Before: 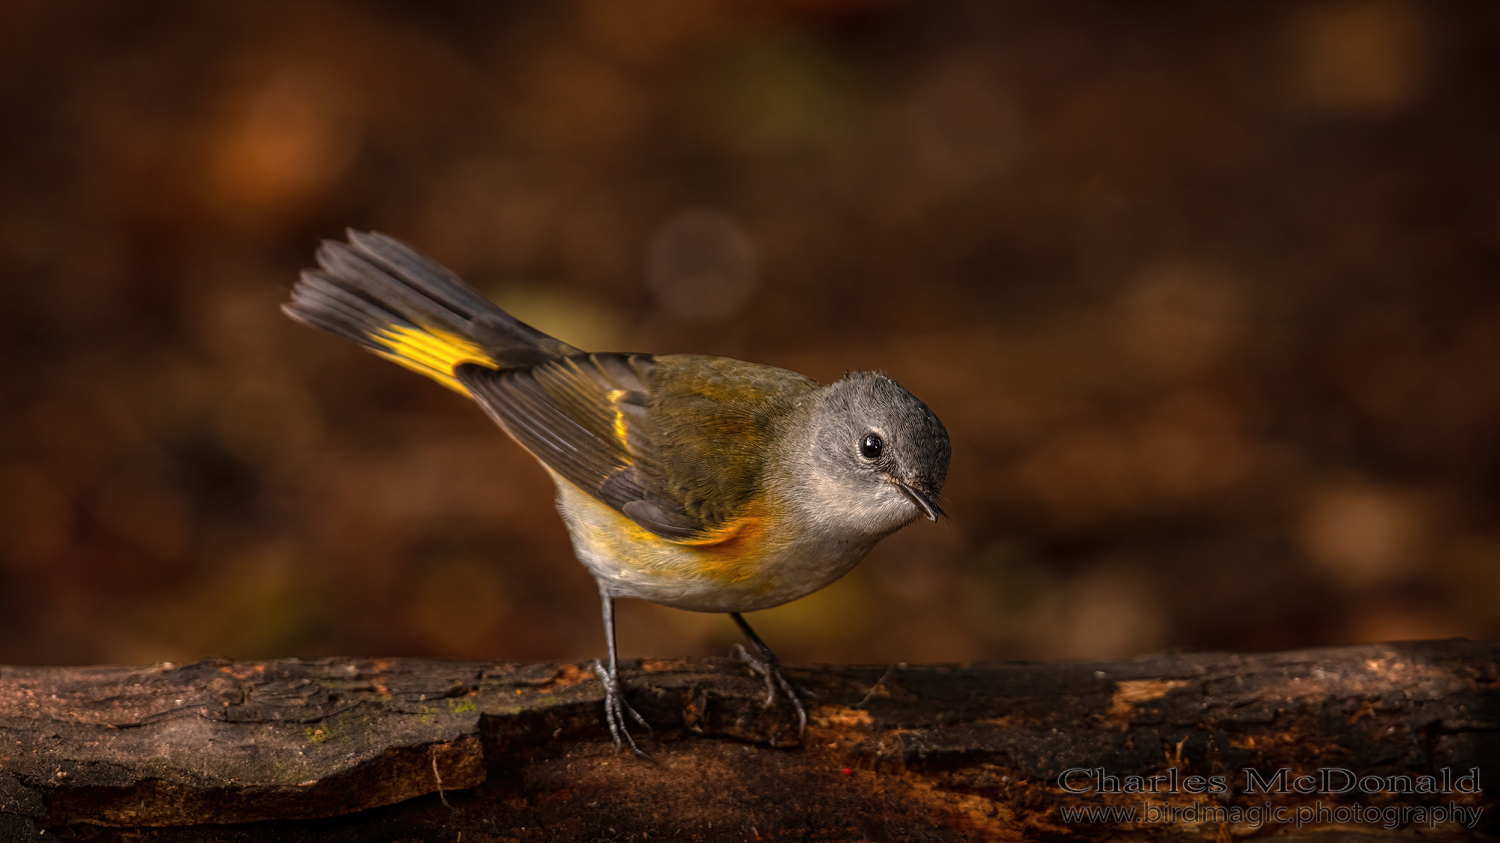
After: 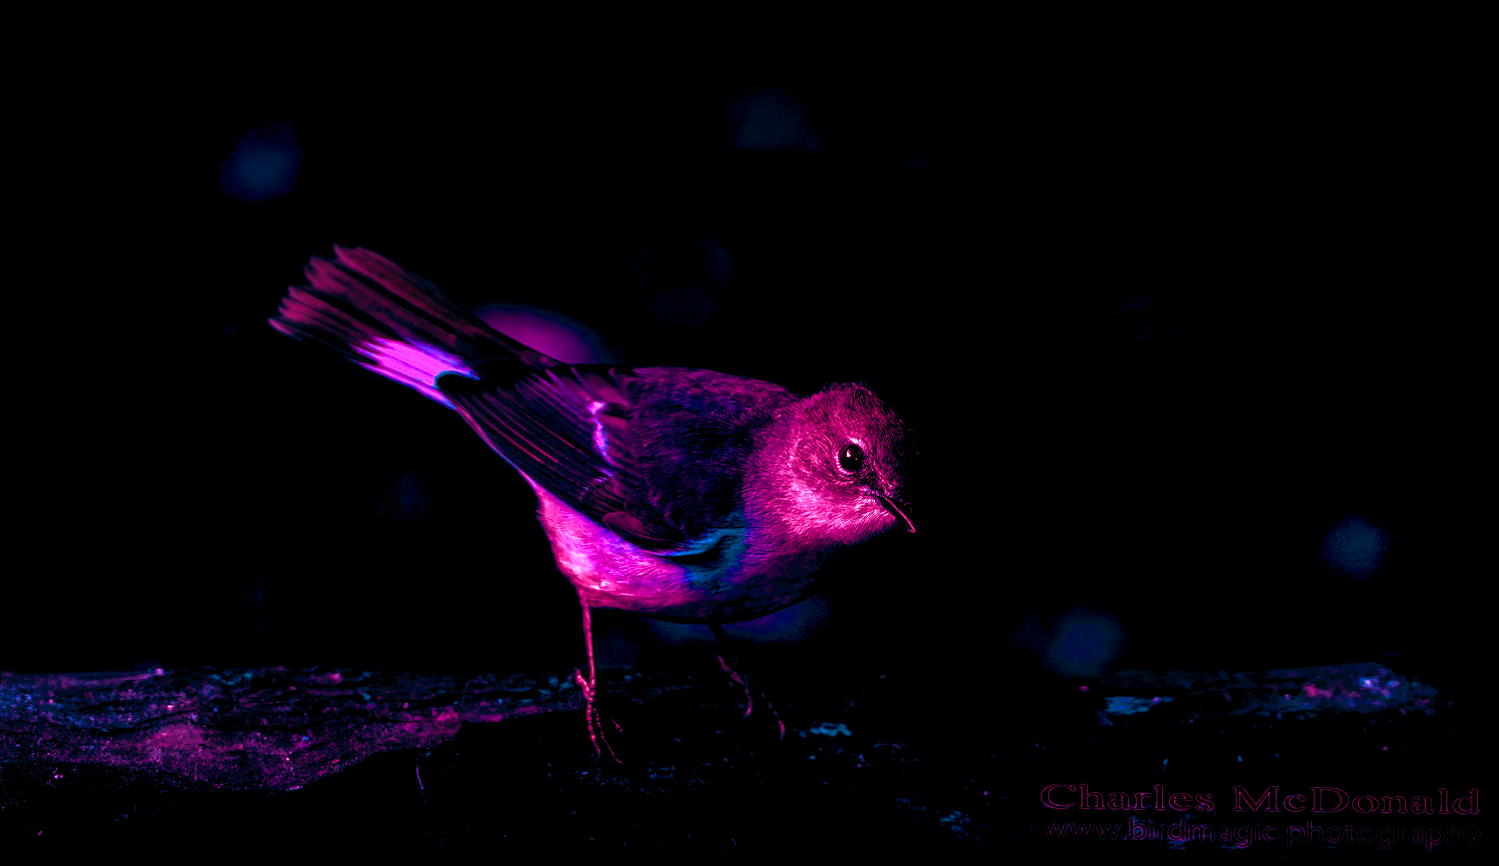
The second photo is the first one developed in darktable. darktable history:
rotate and perspective: lens shift (horizontal) -0.055, automatic cropping off
local contrast: mode bilateral grid, contrast 20, coarseness 50, detail 120%, midtone range 0.2
levels: mode automatic, black 0.023%, white 99.97%, levels [0.062, 0.494, 0.925]
color balance rgb: shadows lift › luminance -18.76%, shadows lift › chroma 35.44%, power › luminance -3.76%, power › hue 142.17°, highlights gain › chroma 7.5%, highlights gain › hue 184.75°, global offset › luminance -0.52%, global offset › chroma 0.91%, global offset › hue 173.36°, shadows fall-off 300%, white fulcrum 2 EV, highlights fall-off 300%, linear chroma grading › shadows 17.19%, linear chroma grading › highlights 61.12%, linear chroma grading › global chroma 50%, hue shift -150.52°, perceptual brilliance grading › global brilliance 12%, mask middle-gray fulcrum 100%, contrast gray fulcrum 38.43%, contrast 35.15%, saturation formula JzAzBz (2021)
